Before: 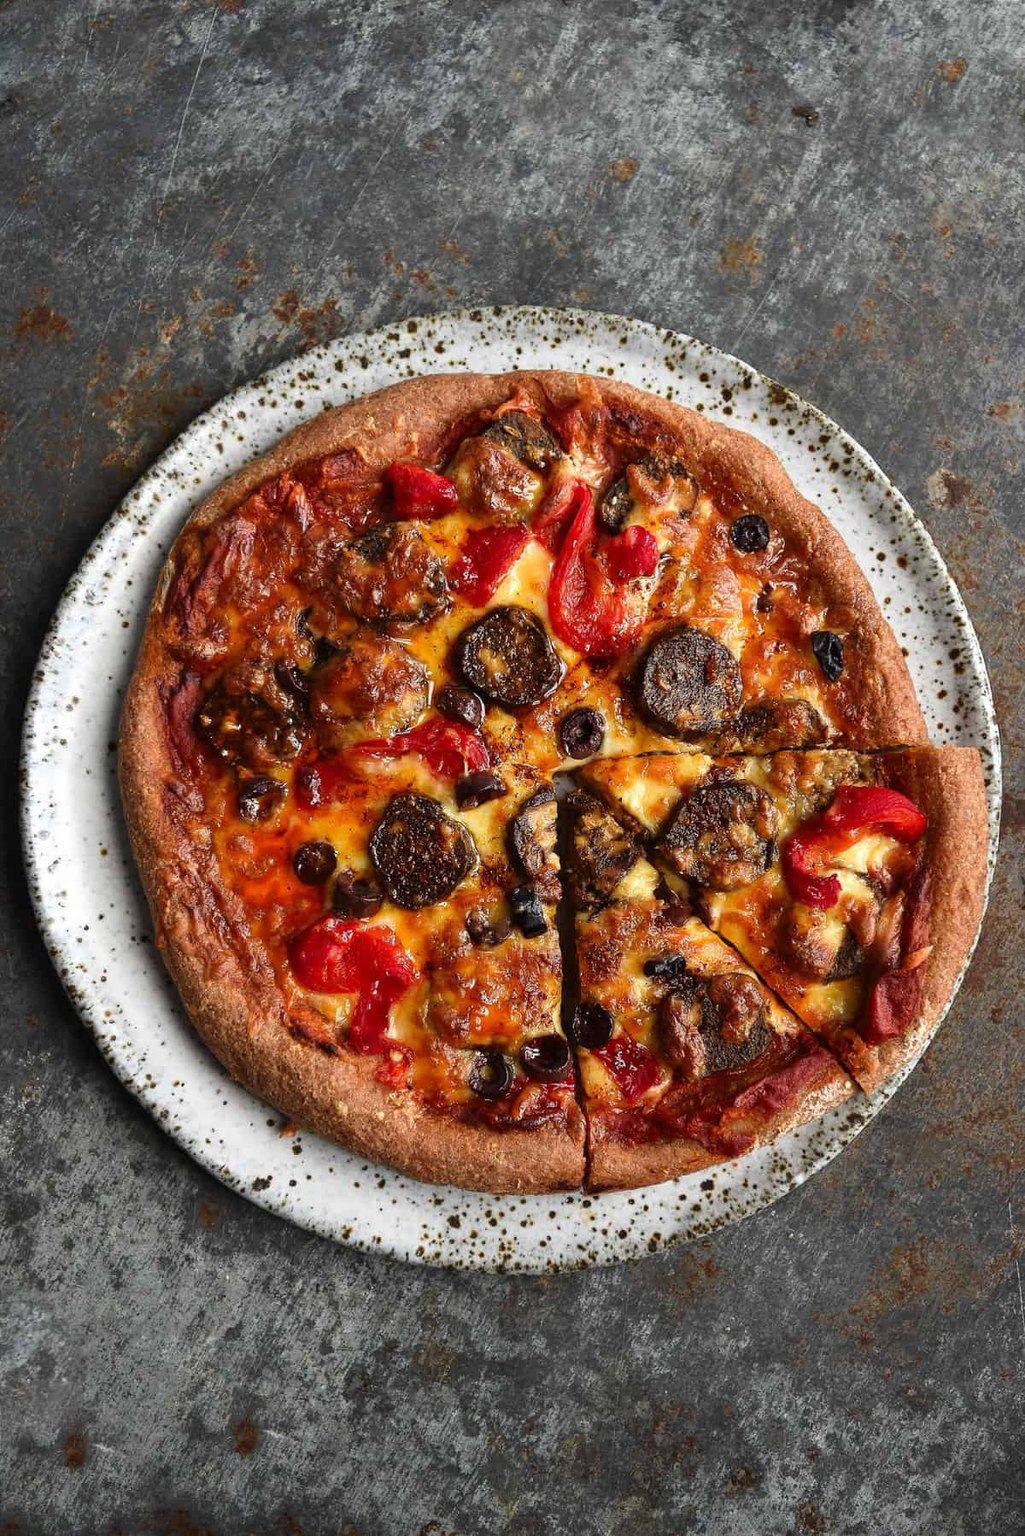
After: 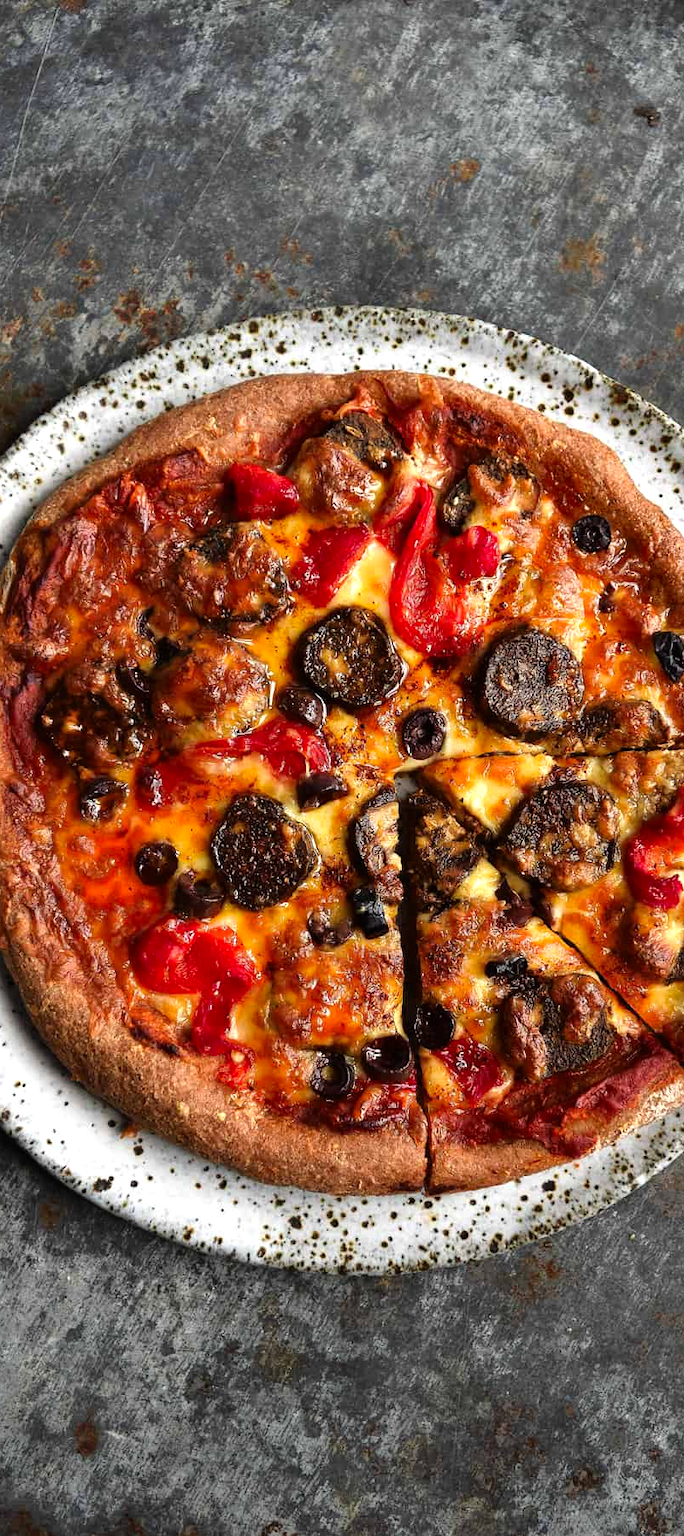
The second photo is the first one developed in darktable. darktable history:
crop and rotate: left 15.547%, right 17.699%
tone equalizer: -8 EV -0.787 EV, -7 EV -0.734 EV, -6 EV -0.618 EV, -5 EV -0.363 EV, -3 EV 0.38 EV, -2 EV 0.6 EV, -1 EV 0.696 EV, +0 EV 0.749 EV, mask exposure compensation -0.509 EV
shadows and highlights: shadows 82.37, white point adjustment -8.96, highlights -61.17, soften with gaussian
